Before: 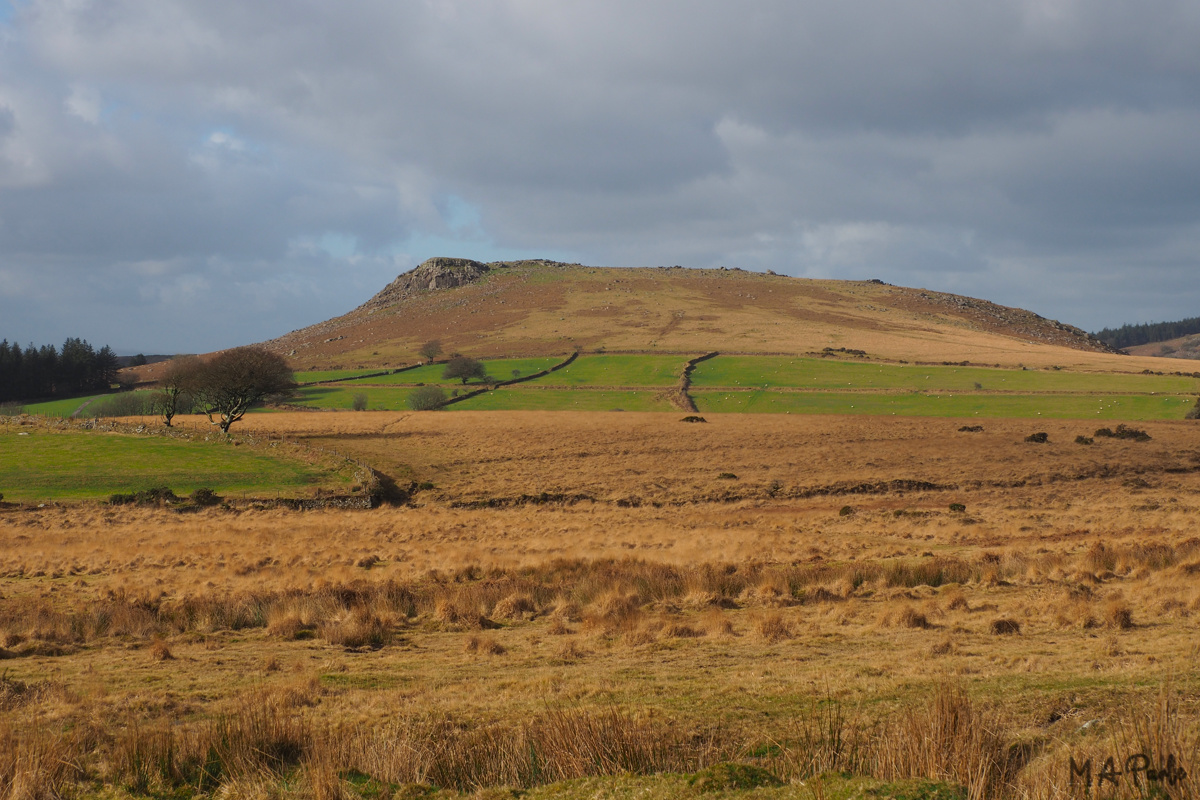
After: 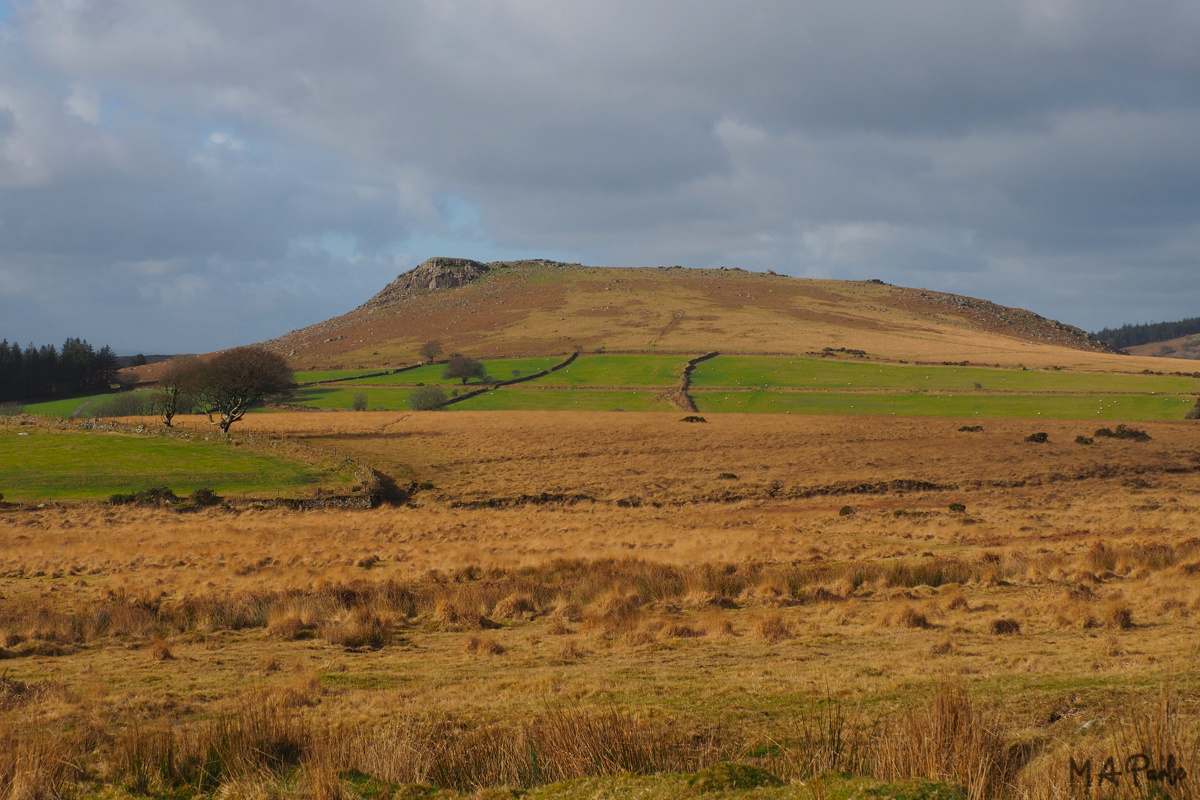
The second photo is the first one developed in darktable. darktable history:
exposure: exposure -0.116 EV, compensate exposure bias true, compensate highlight preservation false
contrast brightness saturation: saturation 0.1
